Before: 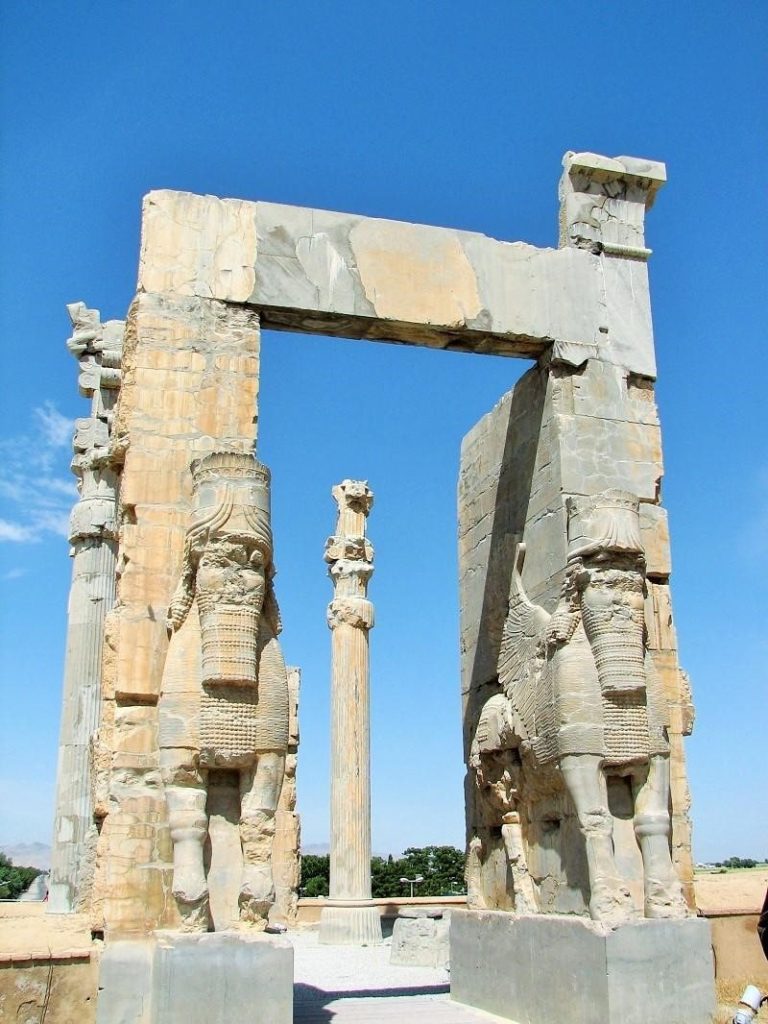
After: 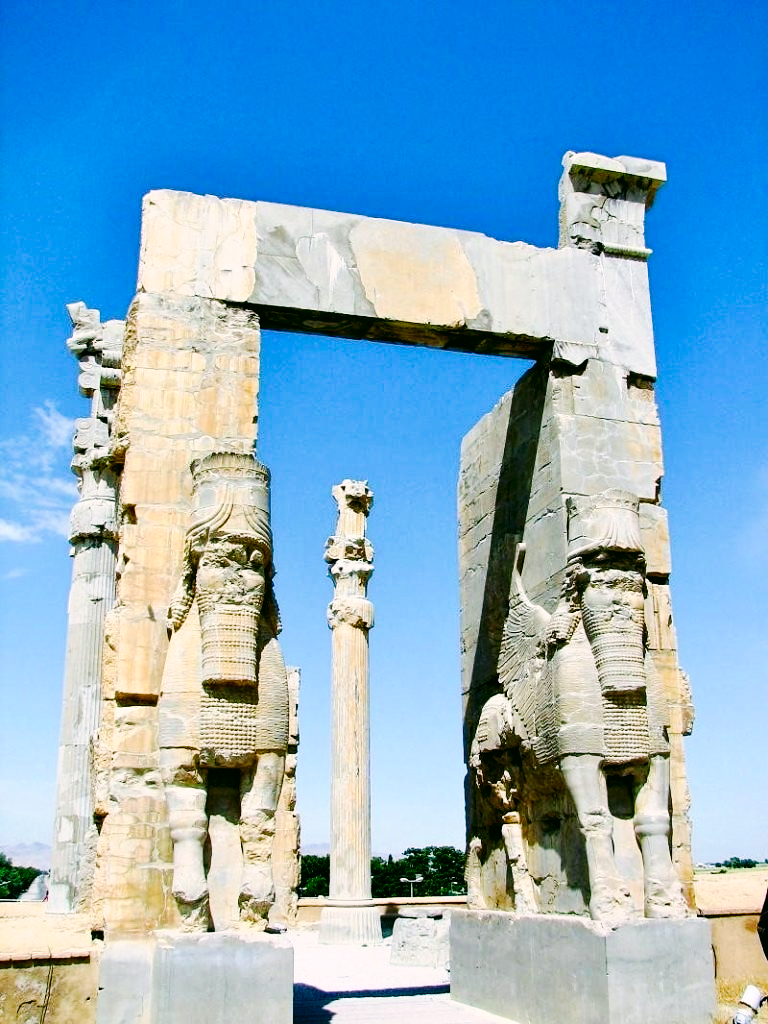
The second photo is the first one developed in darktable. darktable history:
tone curve: curves: ch0 [(0, 0) (0.003, 0) (0.011, 0.001) (0.025, 0.003) (0.044, 0.005) (0.069, 0.011) (0.1, 0.021) (0.136, 0.035) (0.177, 0.079) (0.224, 0.134) (0.277, 0.219) (0.335, 0.315) (0.399, 0.42) (0.468, 0.529) (0.543, 0.636) (0.623, 0.727) (0.709, 0.805) (0.801, 0.88) (0.898, 0.957) (1, 1)], preserve colors none
color correction: highlights a* 4.02, highlights b* 4.98, shadows a* -7.55, shadows b* 4.98
white balance: red 0.954, blue 1.079
contrast brightness saturation: contrast 0.12, brightness -0.12, saturation 0.2
